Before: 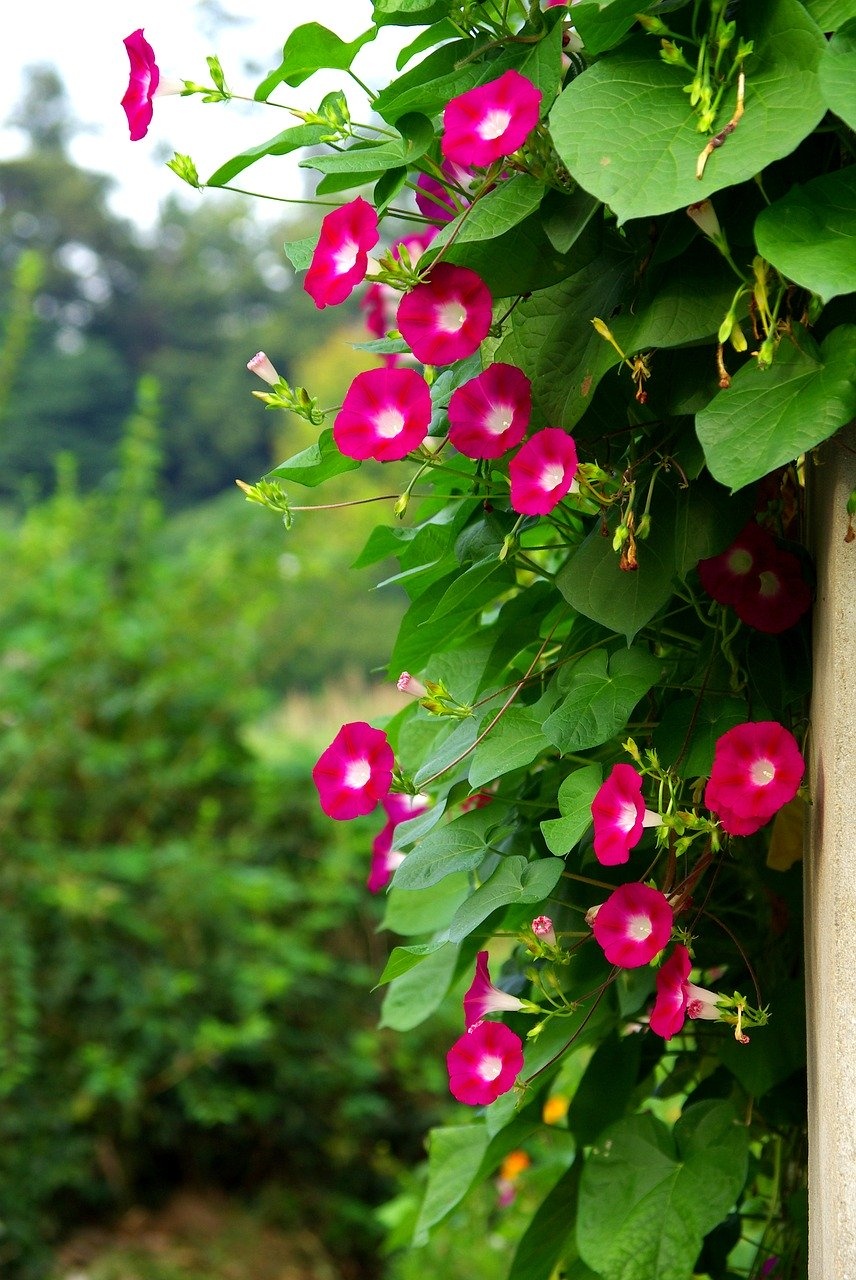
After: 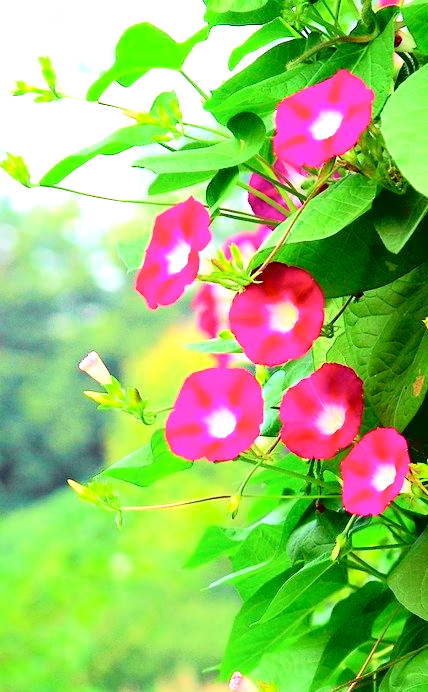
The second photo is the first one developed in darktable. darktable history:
crop: left 19.655%, right 30.299%, bottom 45.901%
exposure: black level correction 0, exposure 1.299 EV, compensate highlight preservation false
tone curve: curves: ch0 [(0, 0.014) (0.17, 0.099) (0.392, 0.438) (0.725, 0.828) (0.872, 0.918) (1, 0.981)]; ch1 [(0, 0) (0.402, 0.36) (0.489, 0.491) (0.5, 0.503) (0.515, 0.52) (0.545, 0.572) (0.615, 0.662) (0.701, 0.725) (1, 1)]; ch2 [(0, 0) (0.42, 0.458) (0.485, 0.499) (0.503, 0.503) (0.531, 0.542) (0.561, 0.594) (0.644, 0.694) (0.717, 0.753) (1, 0.991)], color space Lab, independent channels, preserve colors none
